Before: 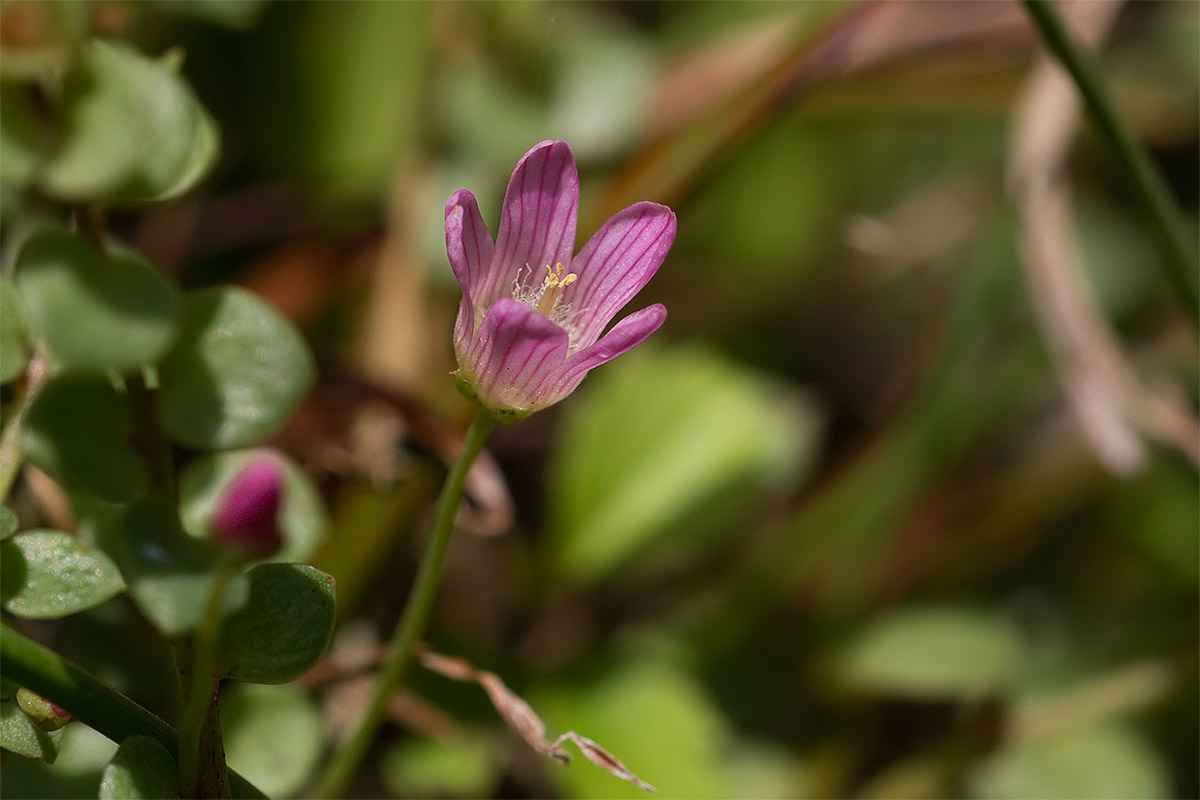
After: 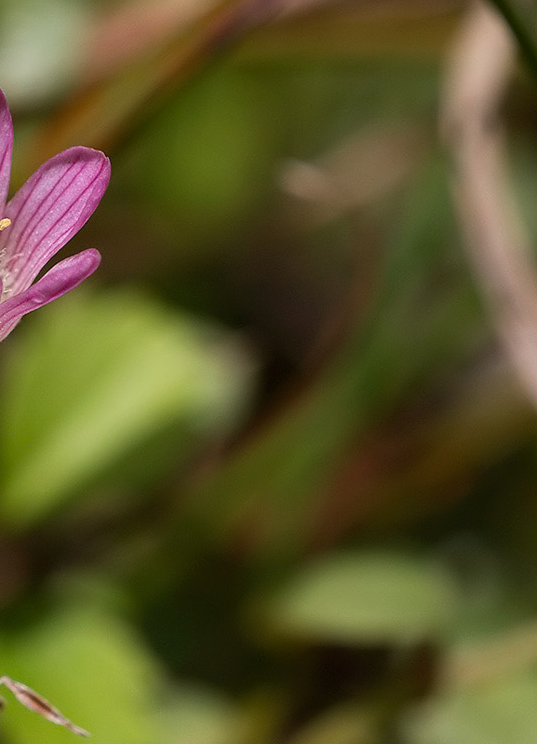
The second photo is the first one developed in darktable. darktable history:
crop: left 47.247%, top 6.951%, right 7.992%
